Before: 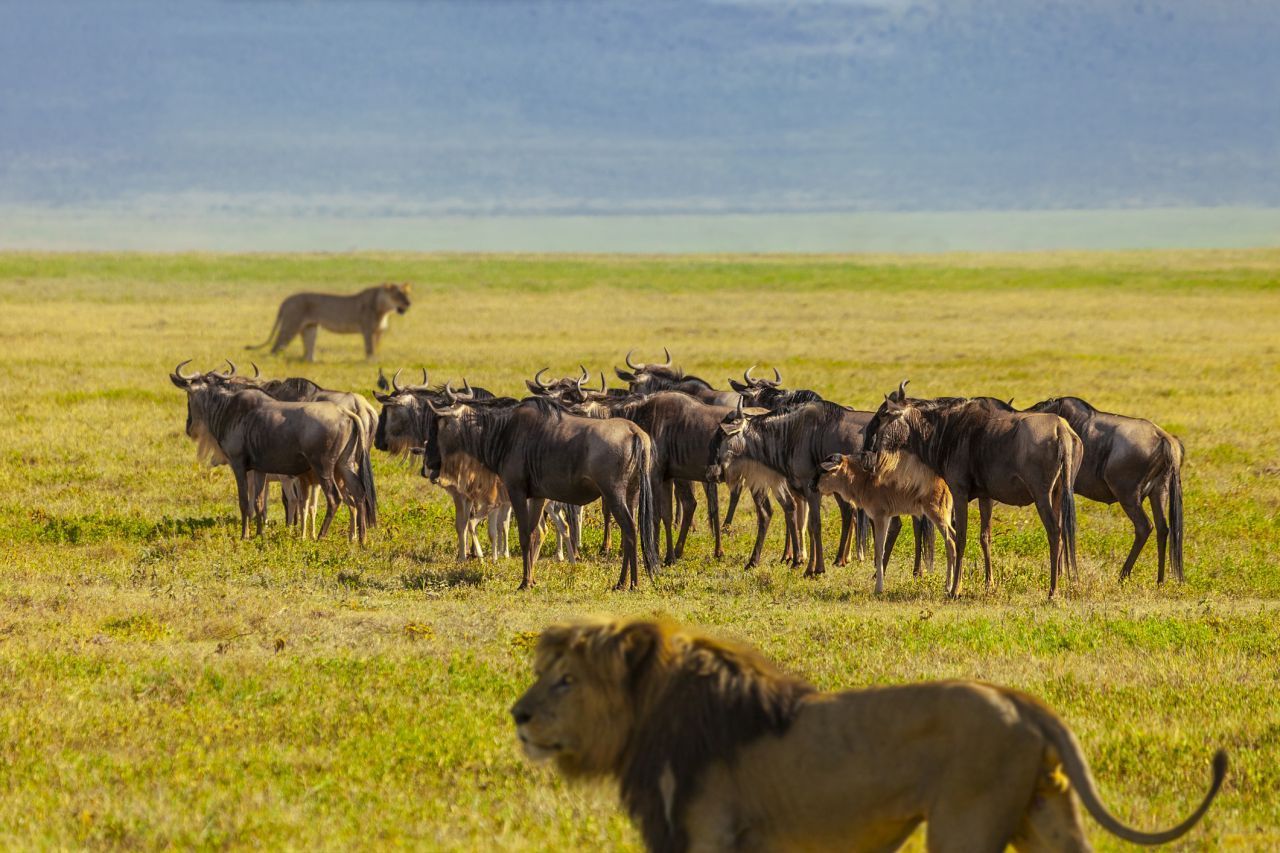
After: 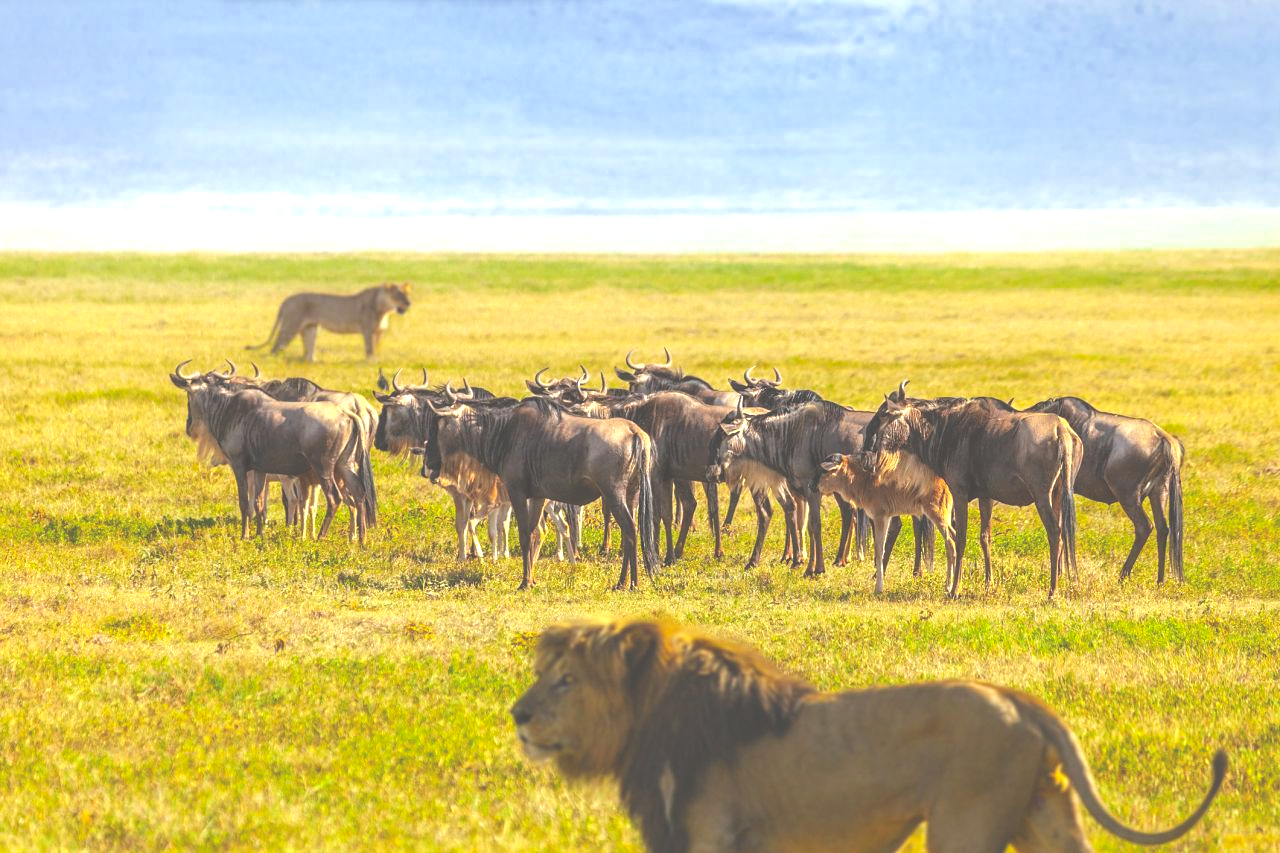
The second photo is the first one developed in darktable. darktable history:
color zones: curves: ch0 [(0, 0.425) (0.143, 0.422) (0.286, 0.42) (0.429, 0.419) (0.571, 0.419) (0.714, 0.42) (0.857, 0.422) (1, 0.425)]
exposure: black level correction -0.023, exposure 1.395 EV, compensate highlight preservation false
tone equalizer: on, module defaults
